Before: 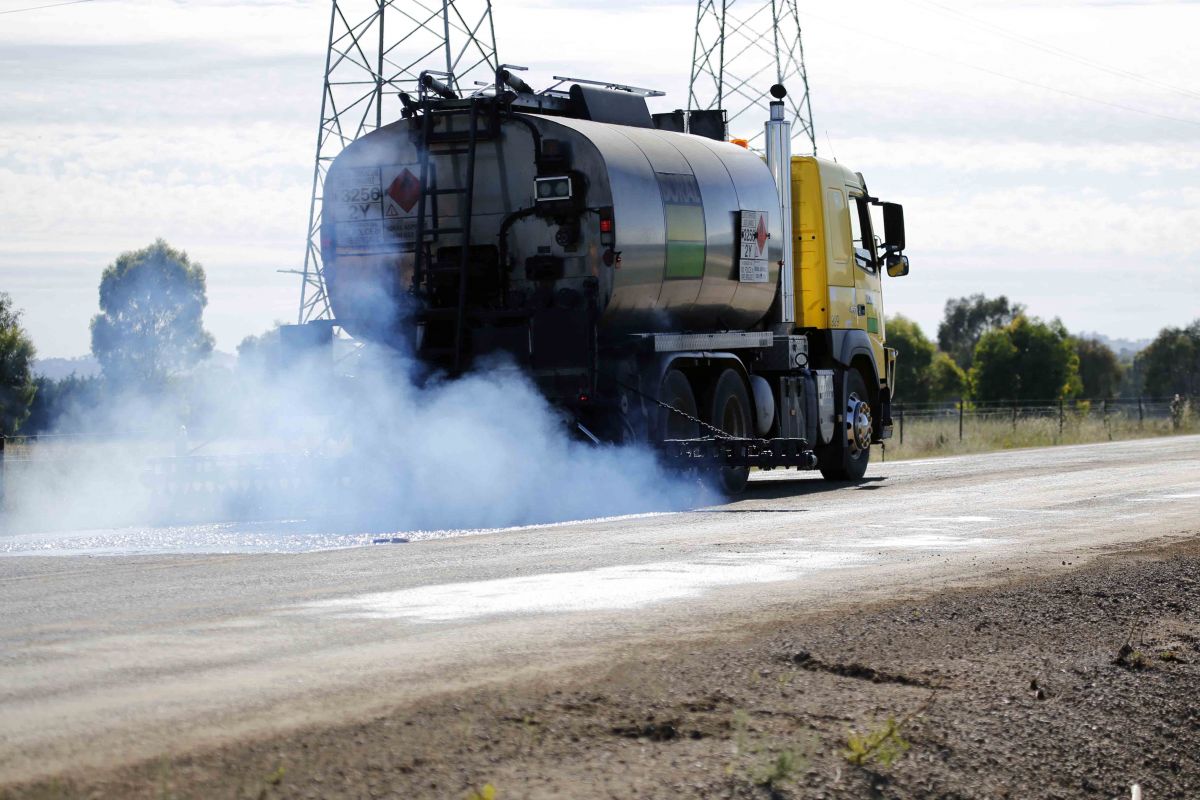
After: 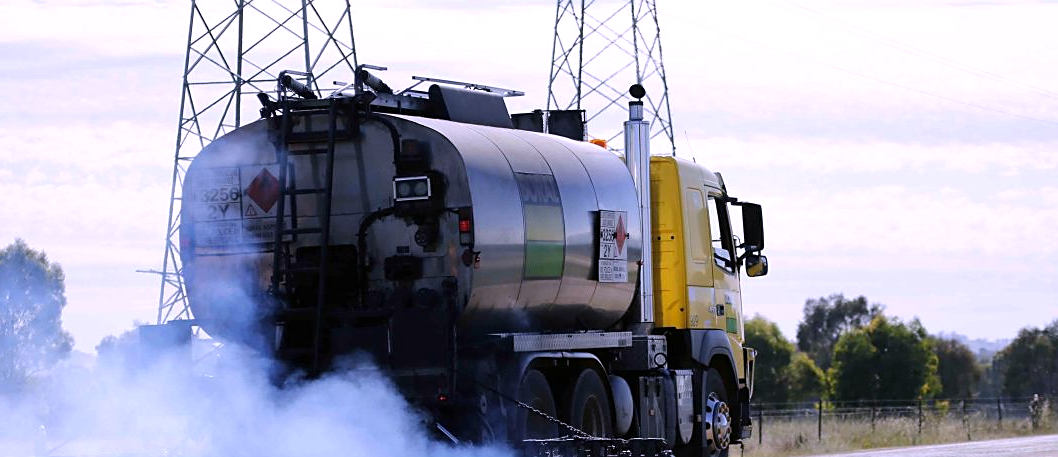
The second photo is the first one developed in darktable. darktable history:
sharpen: radius 1.864, amount 0.398, threshold 1.271
crop and rotate: left 11.812%, bottom 42.776%
white balance: red 1.042, blue 1.17
